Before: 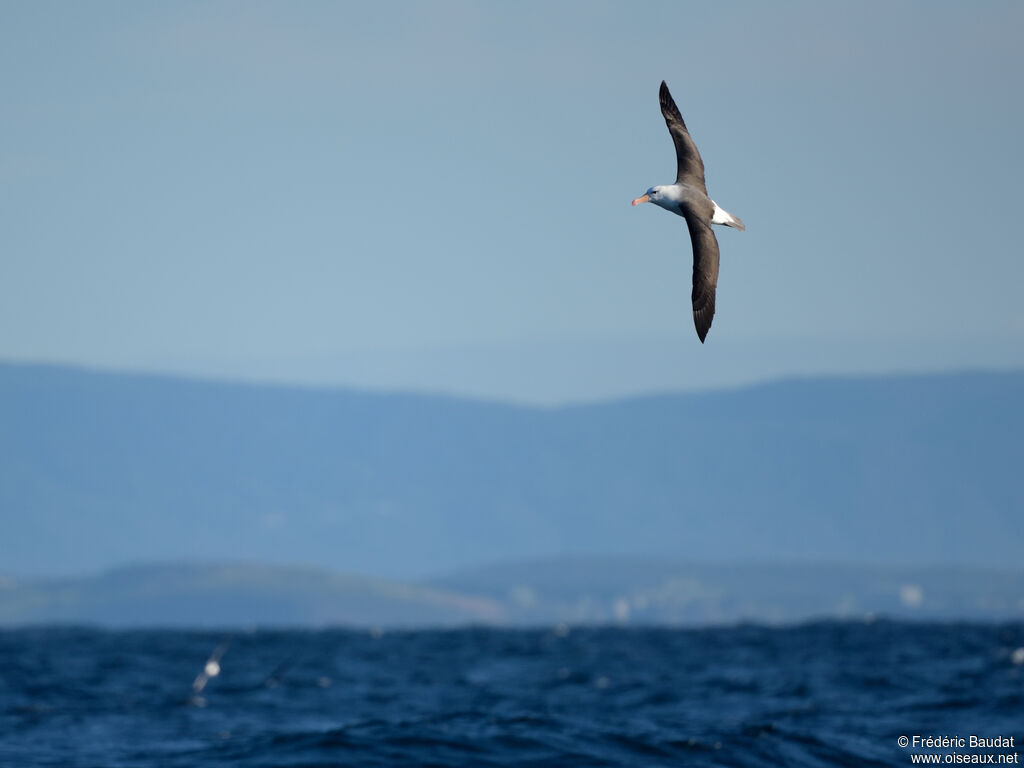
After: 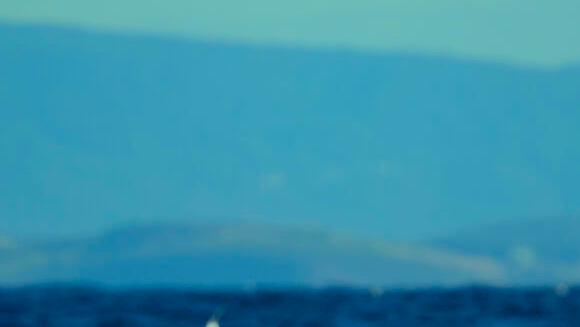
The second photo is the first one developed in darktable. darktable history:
color correction: highlights b* -0.008, saturation 1.3
color balance rgb: shadows lift › chroma 2.055%, shadows lift › hue 219.93°, highlights gain › luminance 15.533%, highlights gain › chroma 7.11%, highlights gain › hue 124.13°, perceptual saturation grading › global saturation 0.838%, global vibrance 0.628%
filmic rgb: black relative exposure -7.17 EV, white relative exposure 5.37 EV, threshold 5.99 EV, hardness 3.02, color science v6 (2022), iterations of high-quality reconstruction 0, enable highlight reconstruction true
crop: top 44.381%, right 43.305%, bottom 12.931%
